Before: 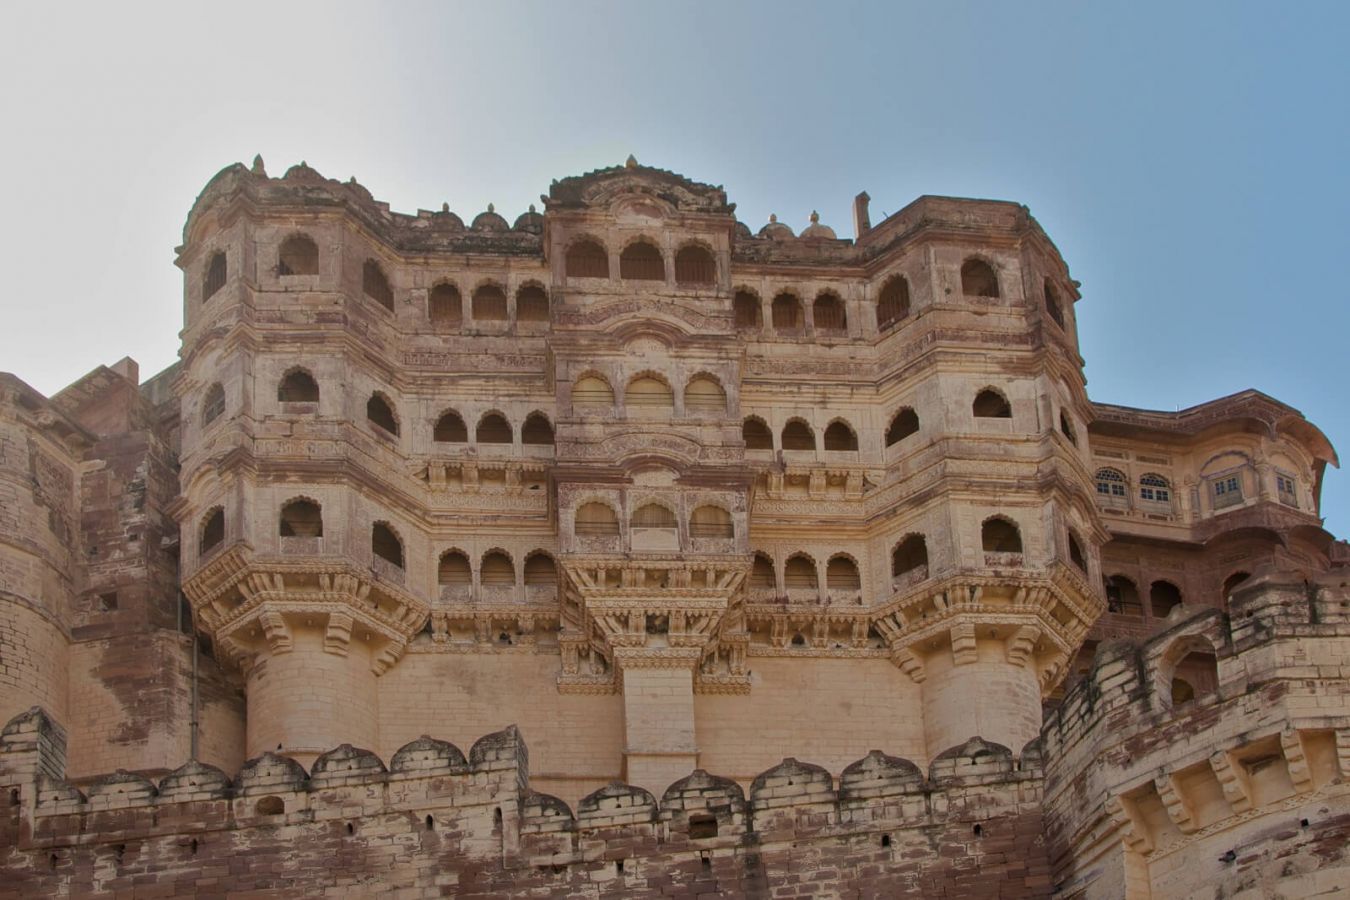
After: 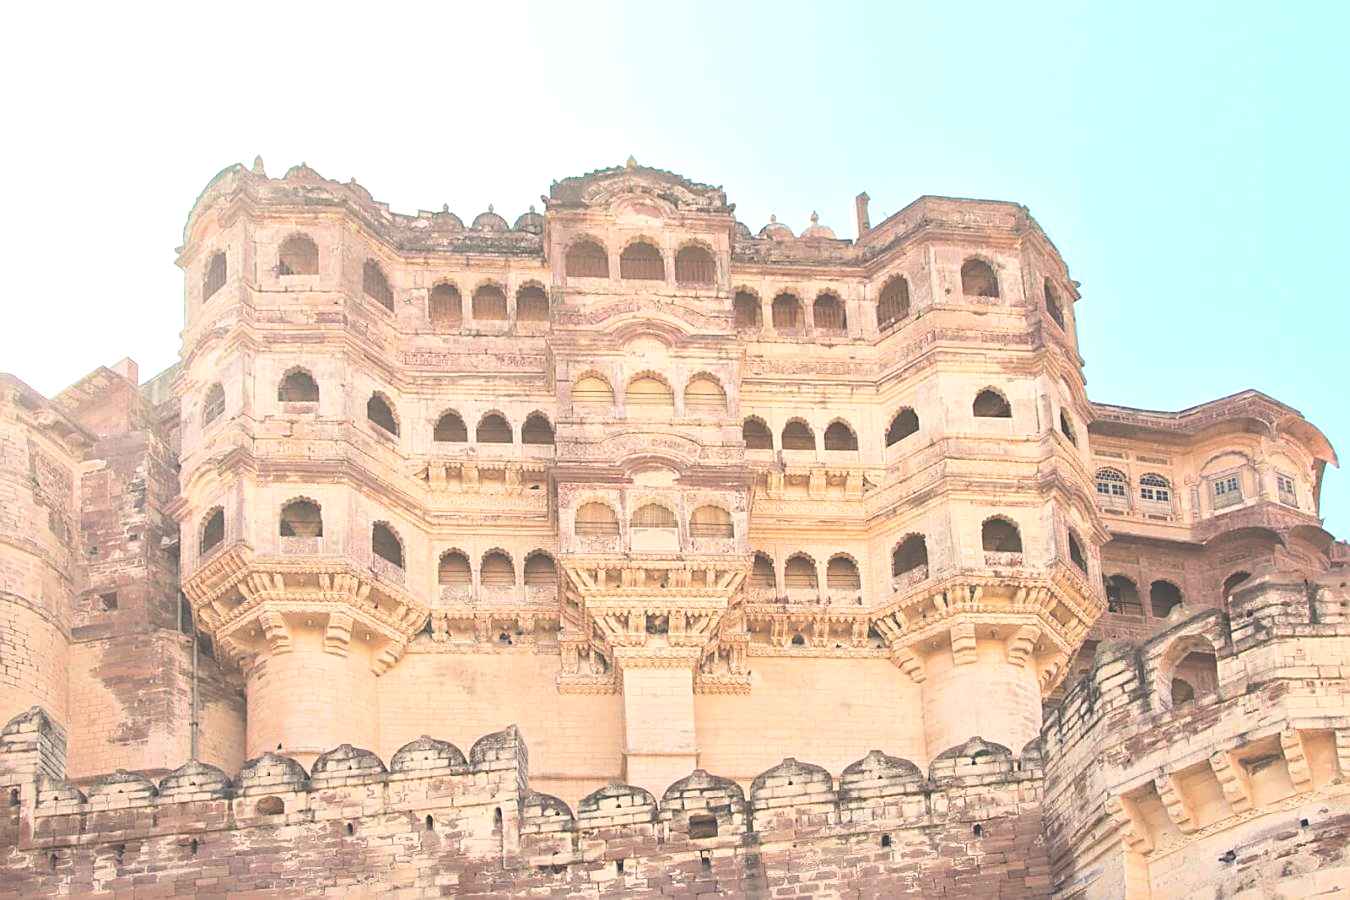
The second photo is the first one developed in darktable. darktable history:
base curve: curves: ch0 [(0, 0) (0.036, 0.025) (0.121, 0.166) (0.206, 0.329) (0.605, 0.79) (1, 1)]
sharpen: on, module defaults
exposure: black level correction -0.023, exposure 1.395 EV, compensate highlight preservation false
